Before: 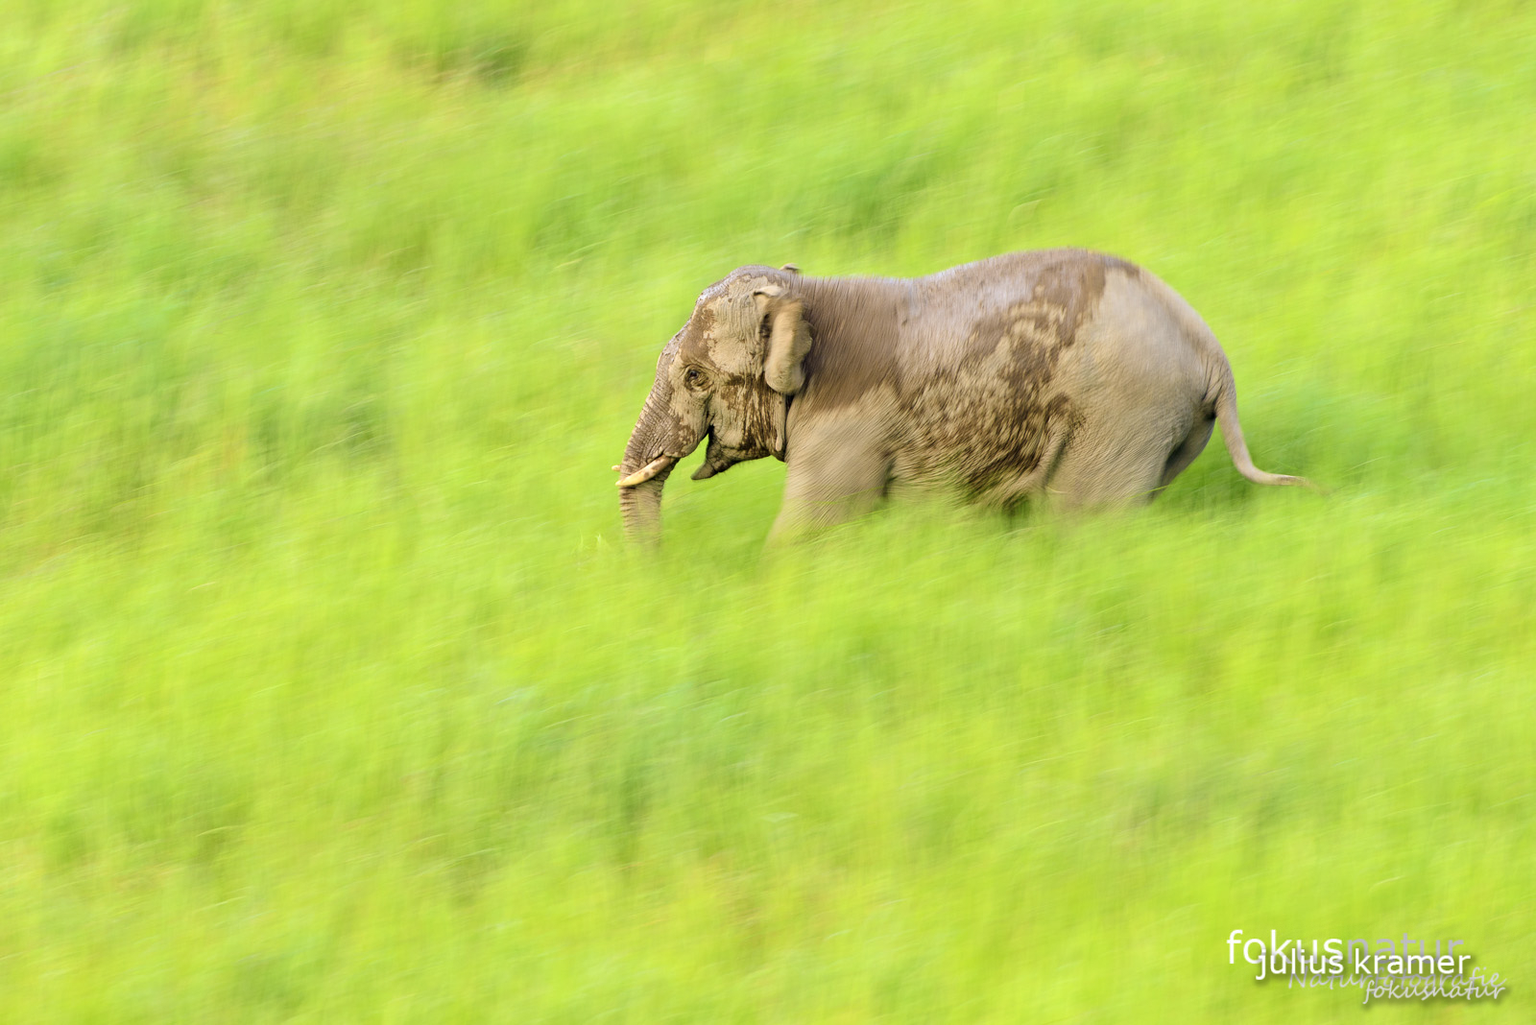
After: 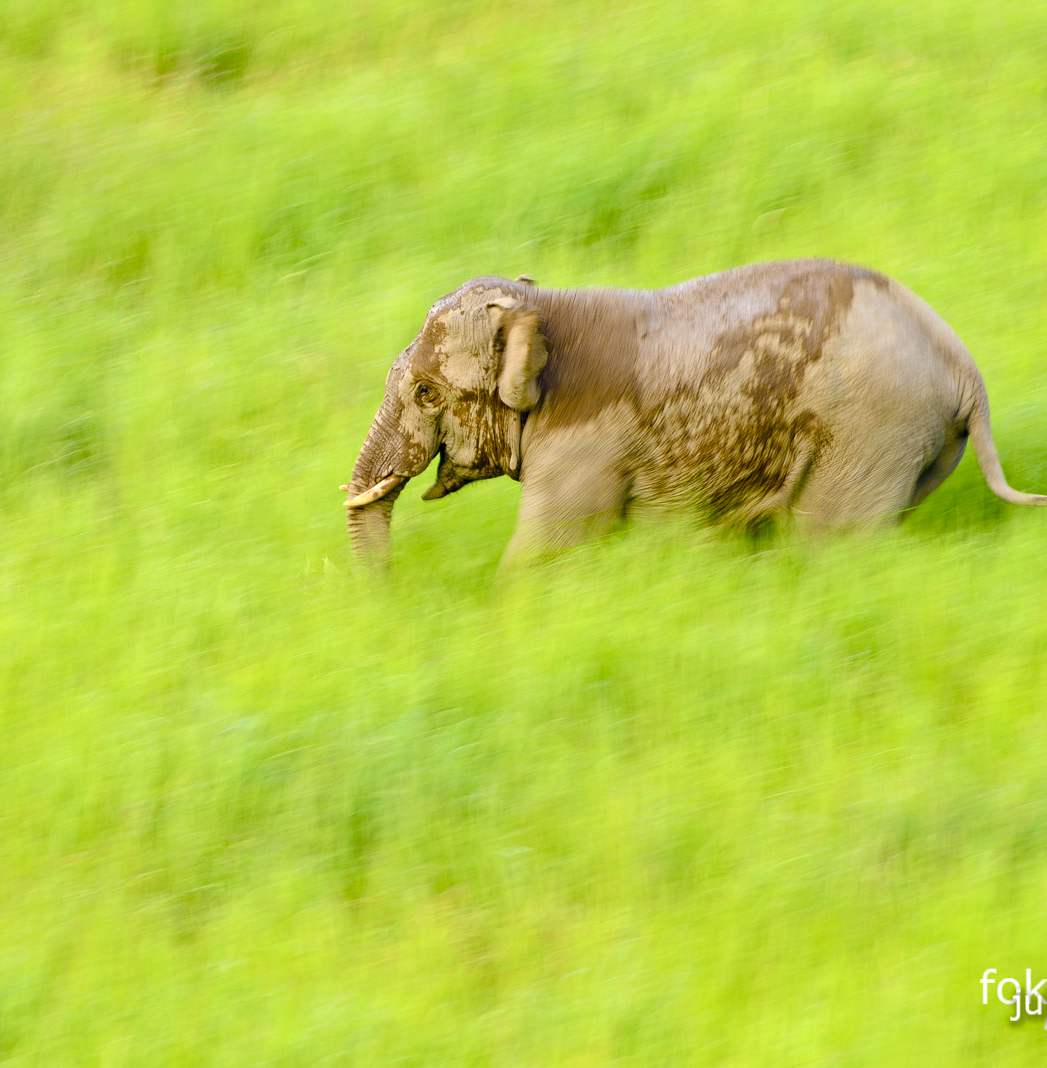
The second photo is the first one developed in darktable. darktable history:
crop and rotate: left 18.656%, right 15.852%
exposure: black level correction 0, compensate highlight preservation false
local contrast: mode bilateral grid, contrast 100, coarseness 100, detail 108%, midtone range 0.2
color balance rgb: perceptual saturation grading › global saturation 24.142%, perceptual saturation grading › highlights -23.543%, perceptual saturation grading › mid-tones 23.748%, perceptual saturation grading › shadows 40.421%, global vibrance 6.224%
